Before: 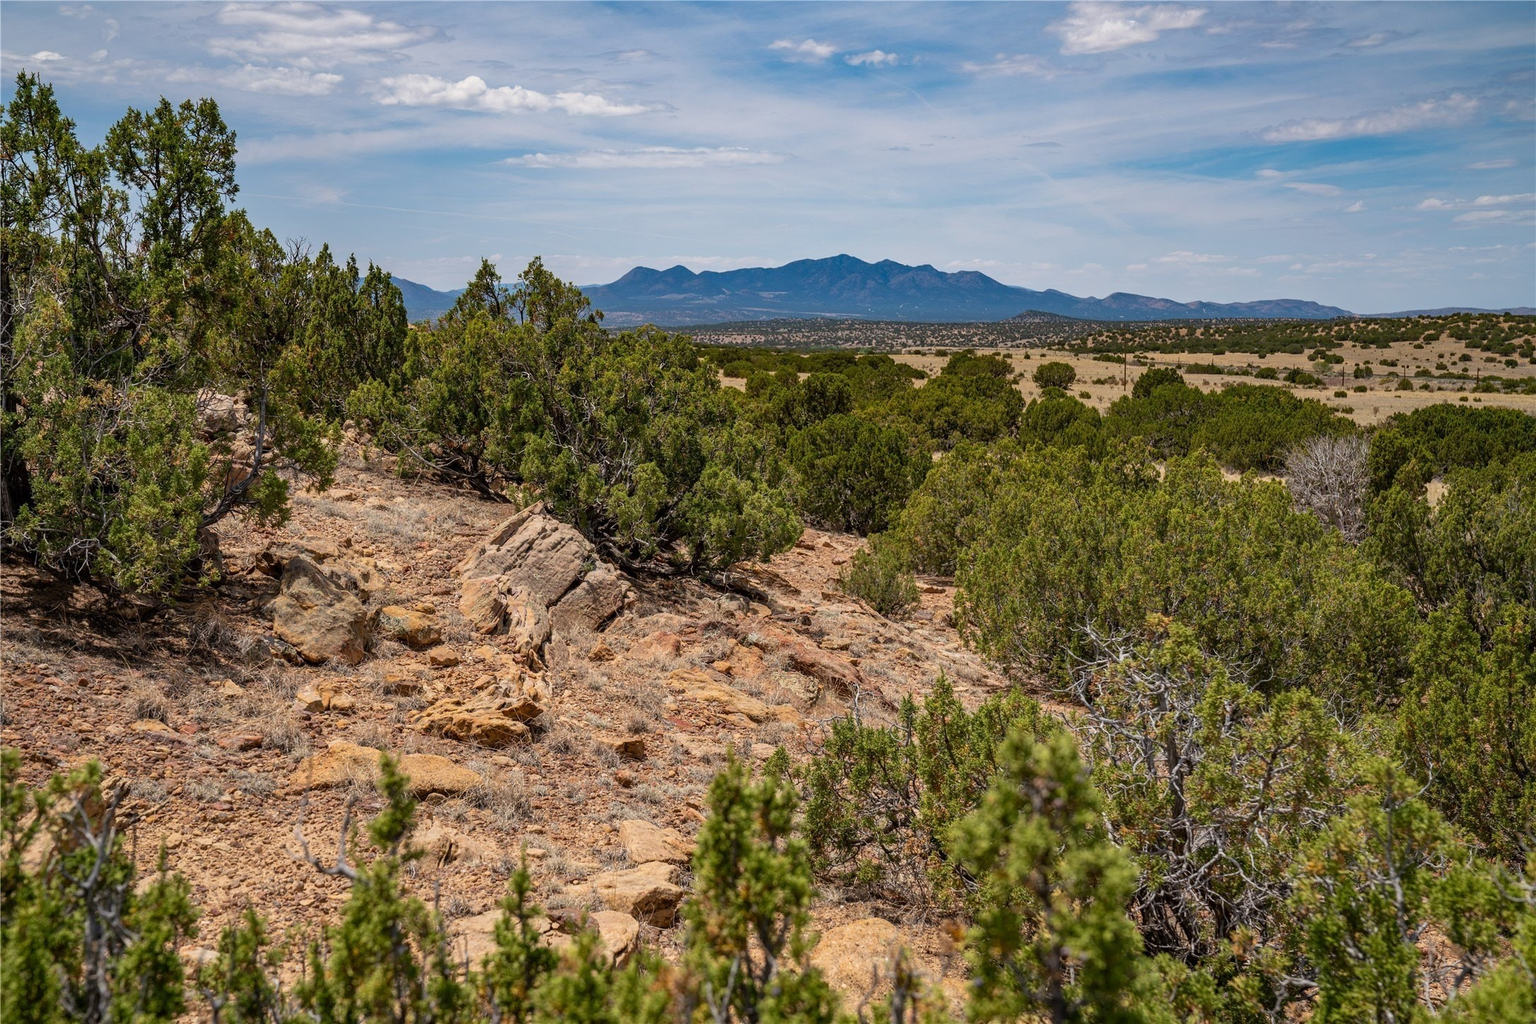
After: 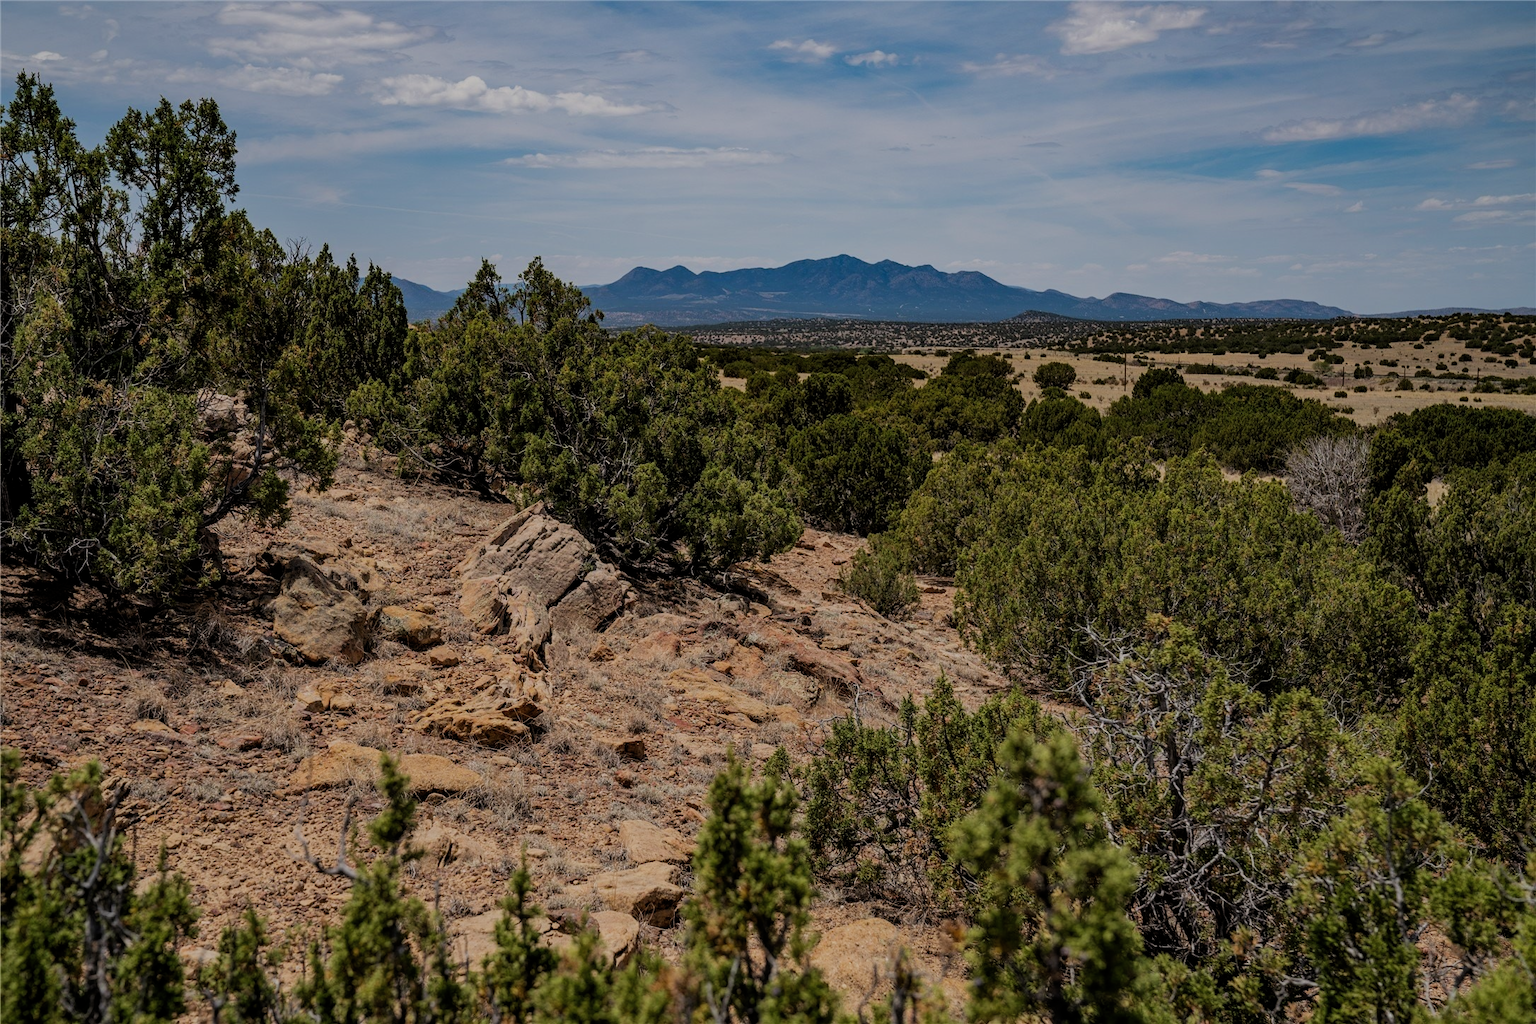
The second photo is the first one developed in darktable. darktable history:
filmic rgb: middle gray luminance 28.73%, black relative exposure -10.29 EV, white relative exposure 5.47 EV, target black luminance 0%, hardness 3.91, latitude 2.34%, contrast 1.119, highlights saturation mix 5.68%, shadows ↔ highlights balance 15.82%, add noise in highlights 0.001, preserve chrominance max RGB, color science v3 (2019), use custom middle-gray values true, contrast in highlights soft
